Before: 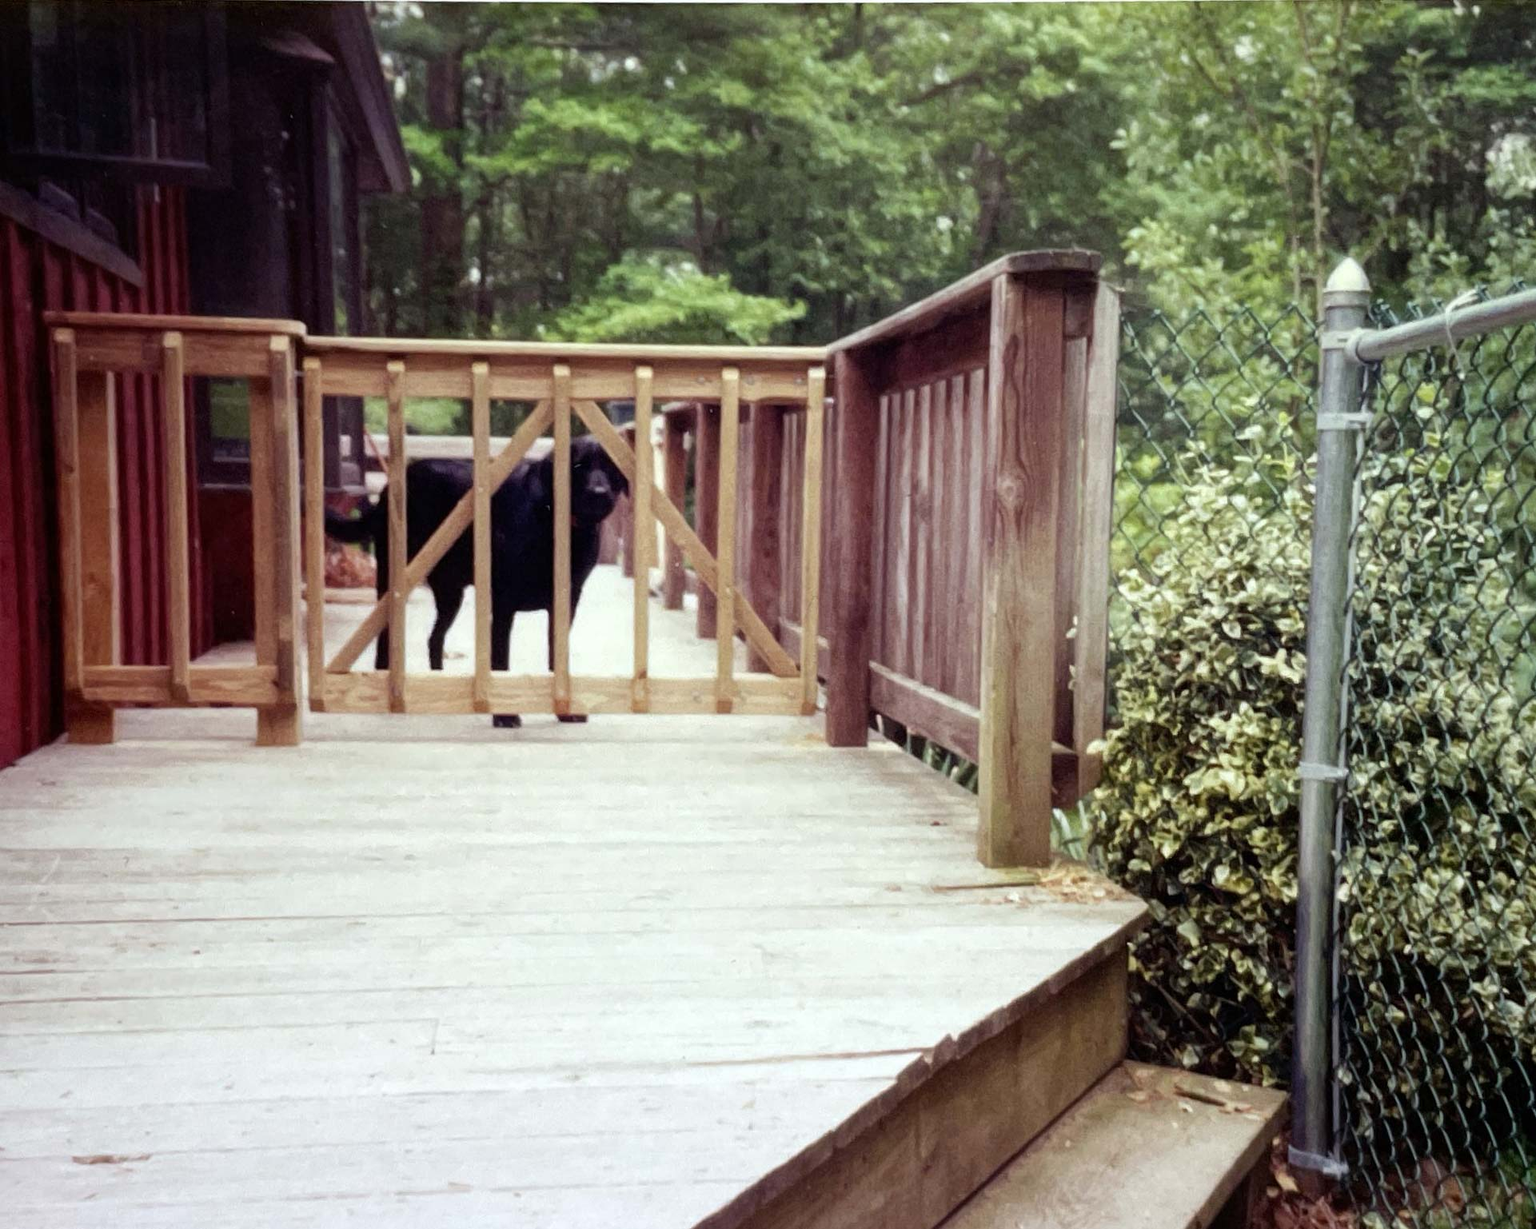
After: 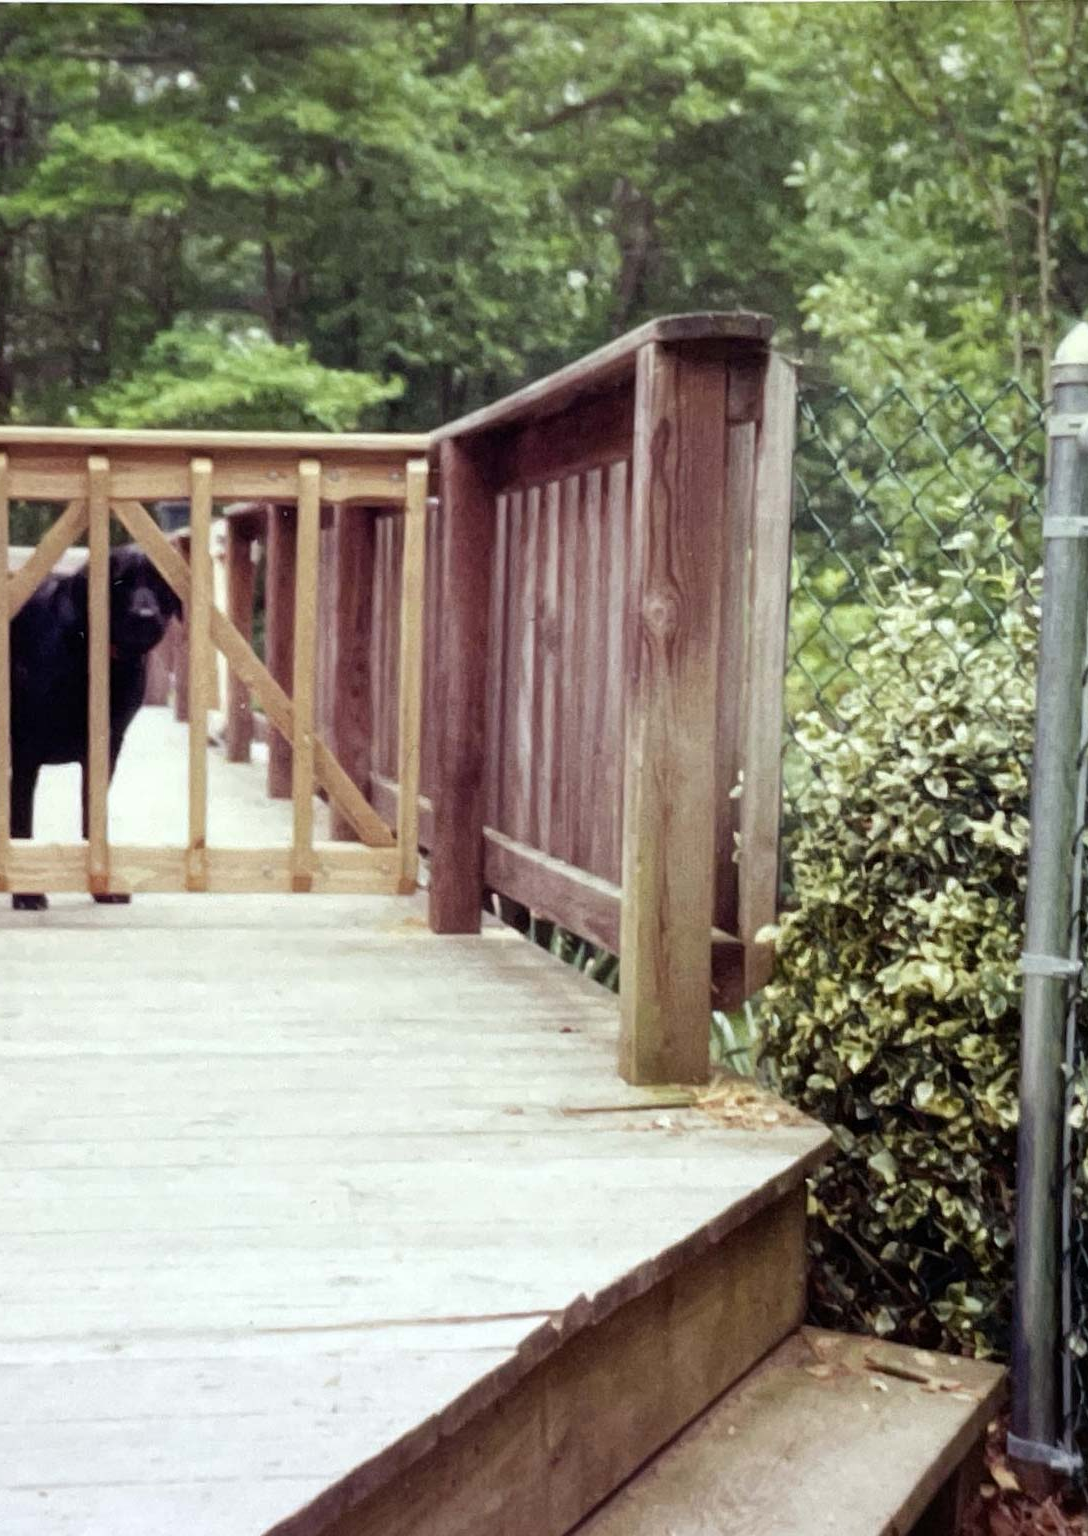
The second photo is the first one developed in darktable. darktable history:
sharpen: radius 2.907, amount 0.877, threshold 47.449
crop: left 31.472%, top 0.023%, right 11.855%
vignetting: fall-off start 115.72%, fall-off radius 59.2%, brightness -0.267
